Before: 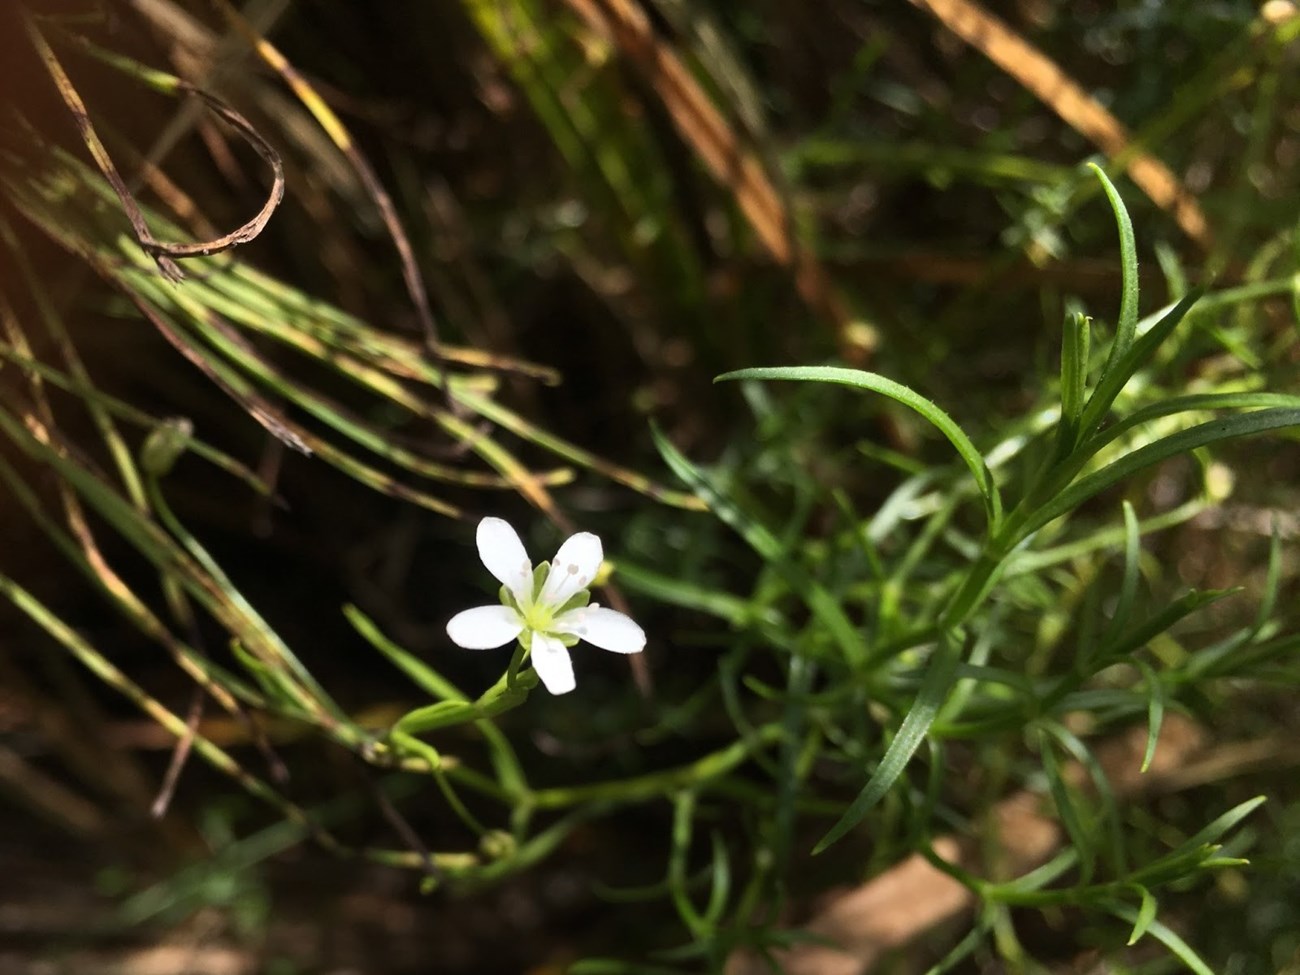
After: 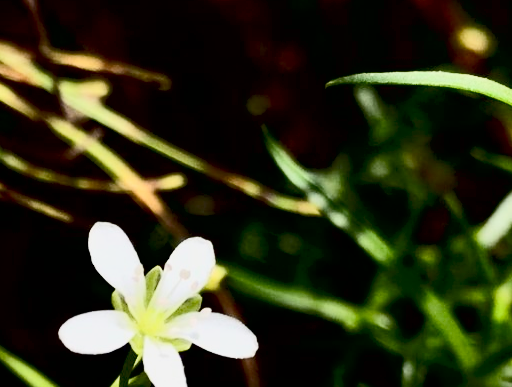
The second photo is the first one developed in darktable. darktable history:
crop: left 29.918%, top 30.326%, right 29.815%, bottom 29.838%
contrast brightness saturation: contrast 0.623, brightness 0.339, saturation 0.149
exposure: black level correction 0.028, exposure -0.077 EV, compensate highlight preservation false
tone equalizer: -8 EV -0.025 EV, -7 EV 0.038 EV, -6 EV -0.007 EV, -5 EV 0.004 EV, -4 EV -0.044 EV, -3 EV -0.238 EV, -2 EV -0.64 EV, -1 EV -1 EV, +0 EV -0.963 EV, edges refinement/feathering 500, mask exposure compensation -1.57 EV, preserve details no
